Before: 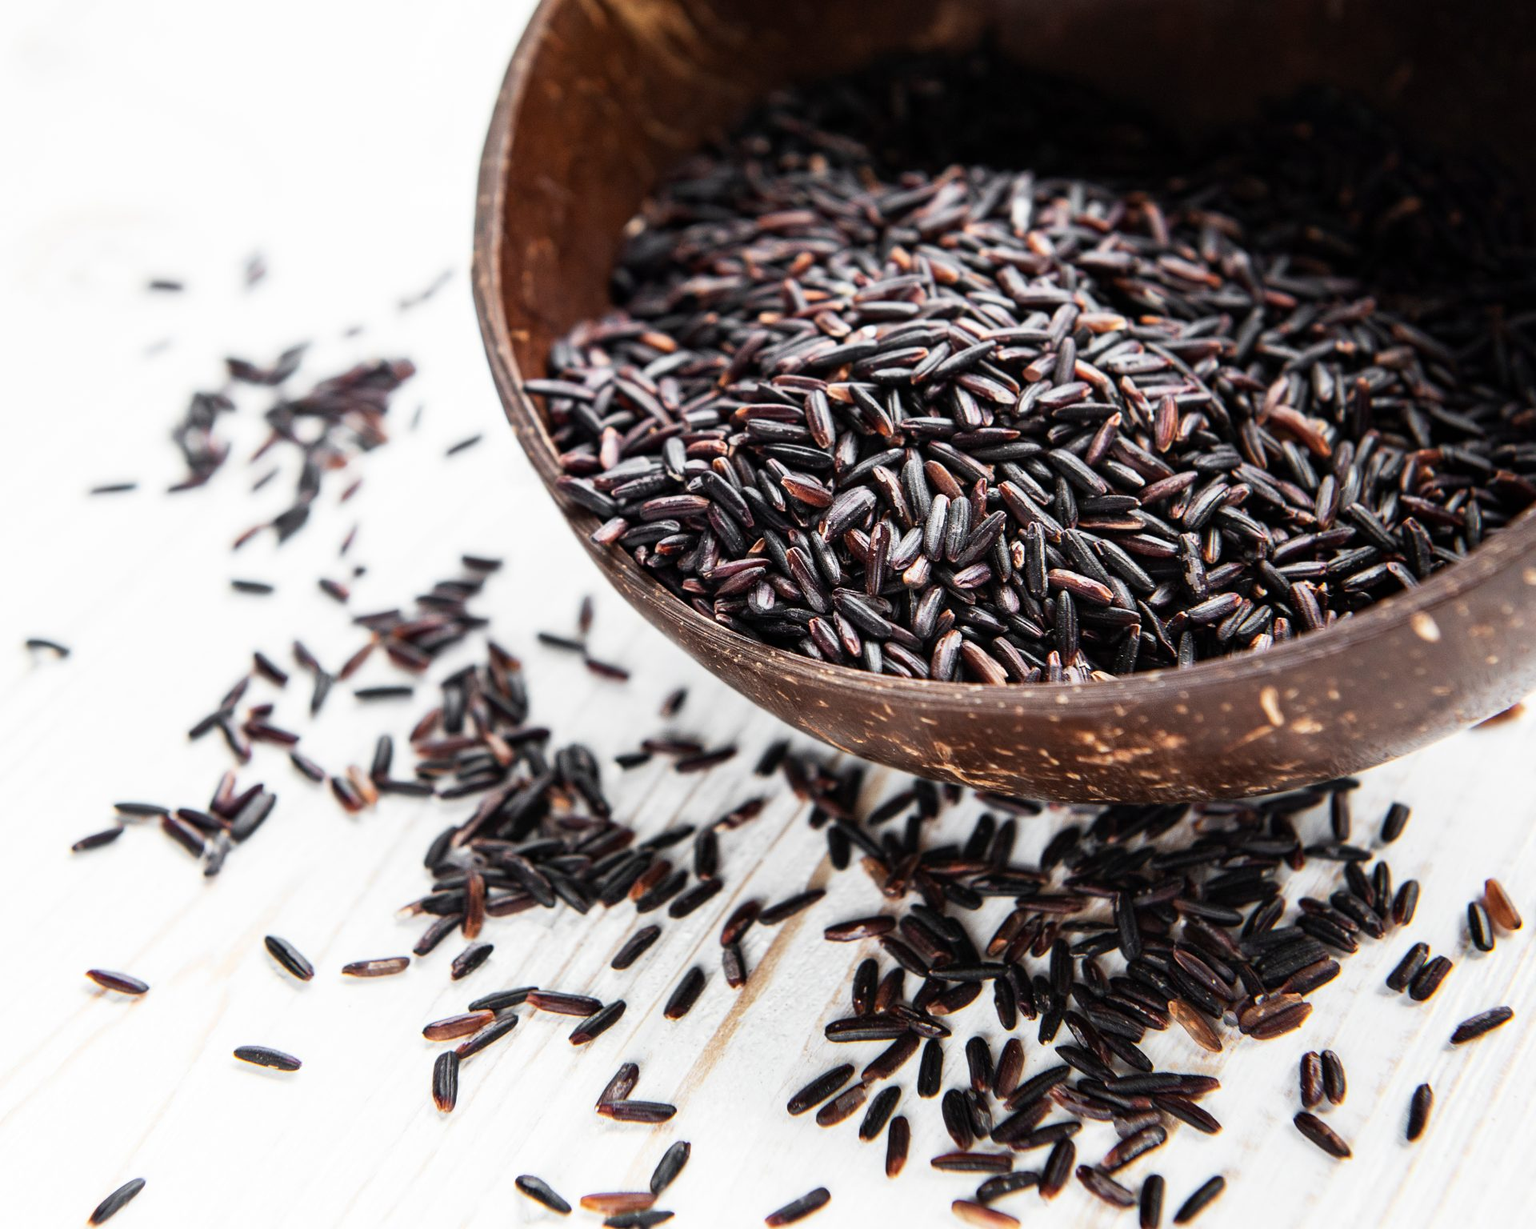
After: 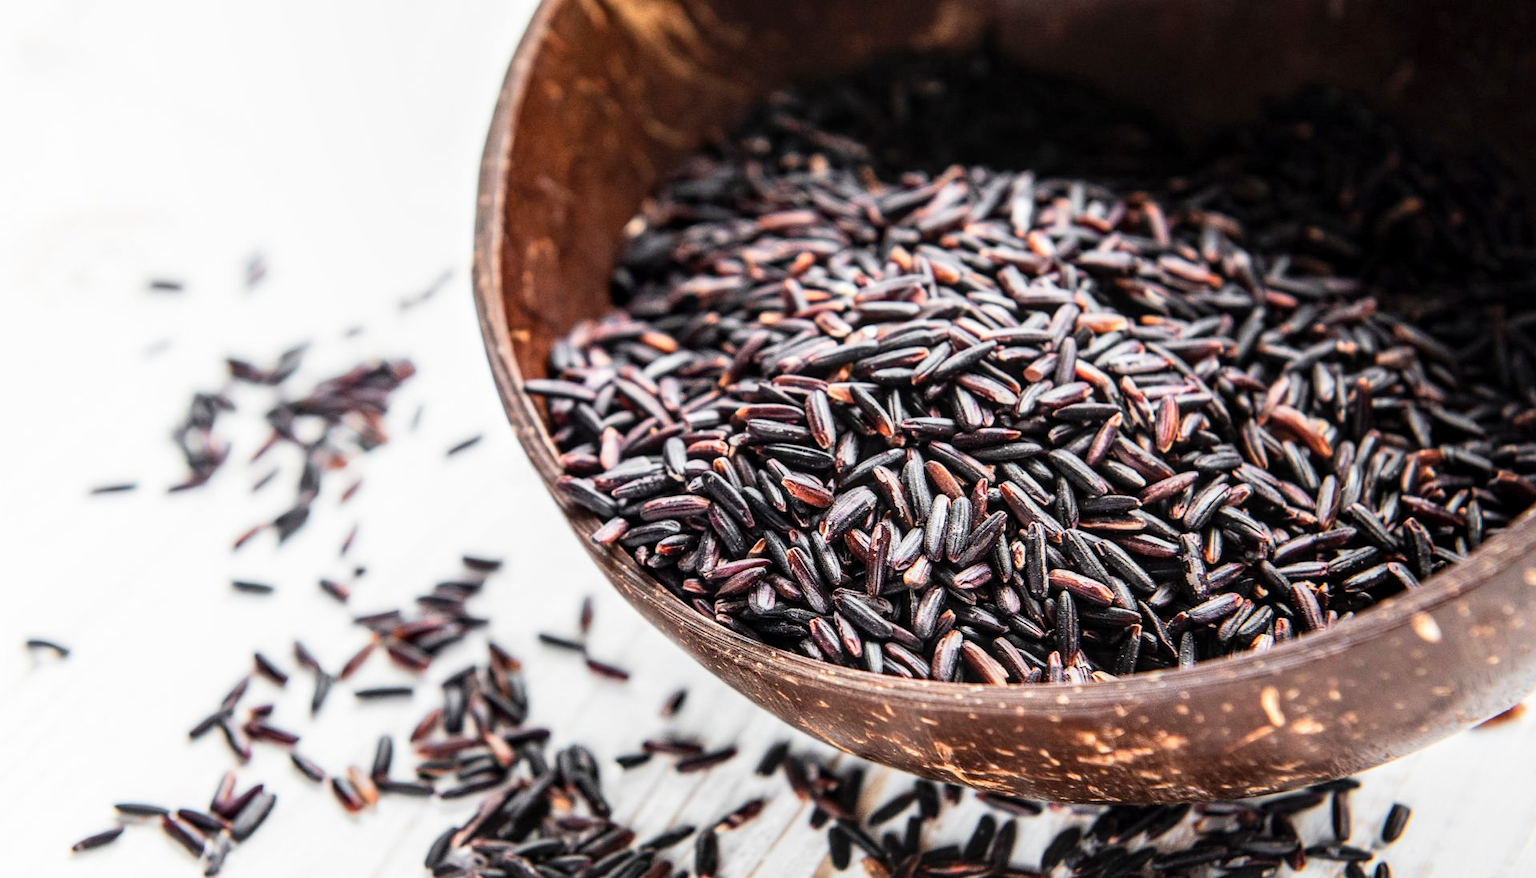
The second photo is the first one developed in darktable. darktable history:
crop: bottom 28.576%
tone curve: curves: ch0 [(0, 0) (0.526, 0.642) (1, 1)], color space Lab, linked channels, preserve colors none
local contrast: detail 130%
